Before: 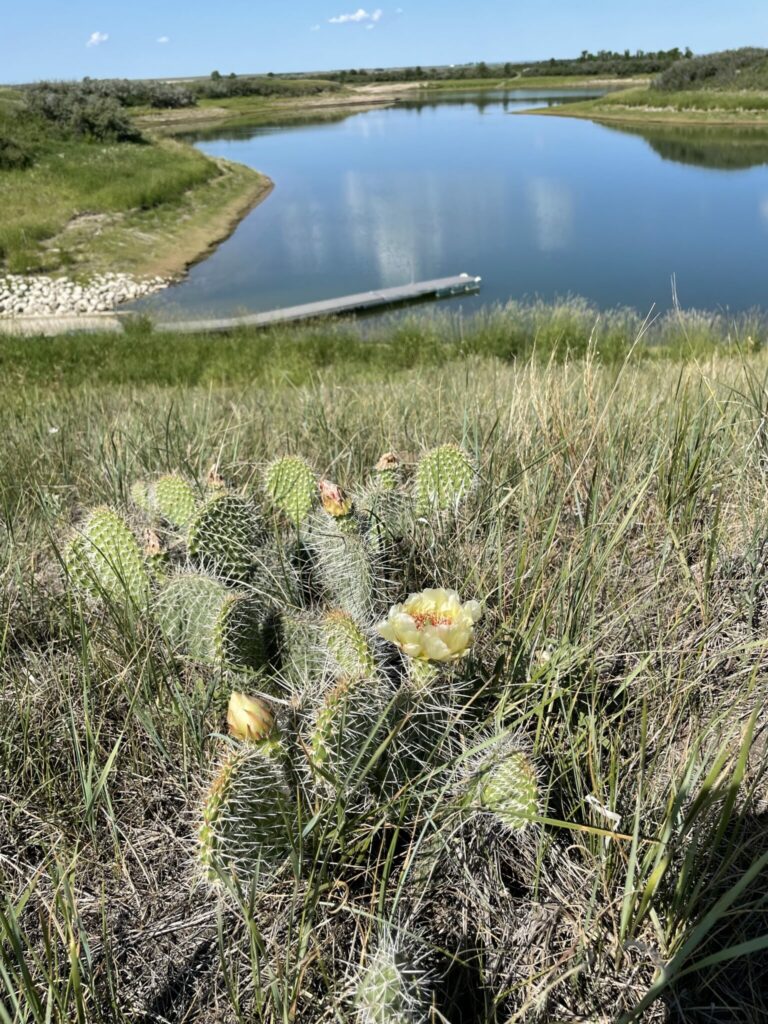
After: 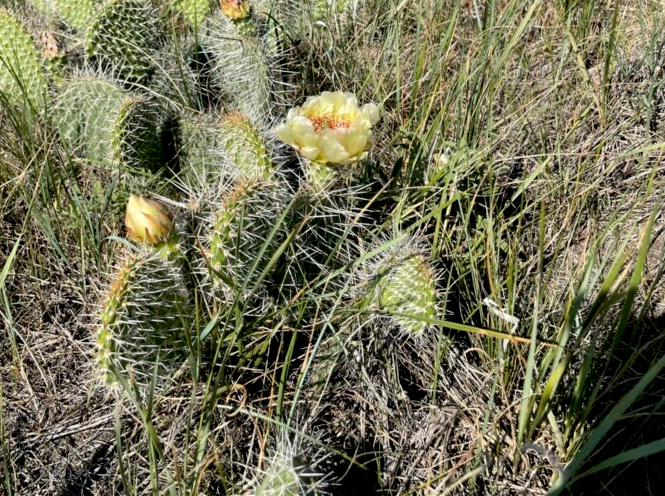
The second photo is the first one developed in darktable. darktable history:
crop and rotate: left 13.286%, top 48.602%, bottom 2.922%
exposure: black level correction 0.009, exposure 0.015 EV, compensate highlight preservation false
